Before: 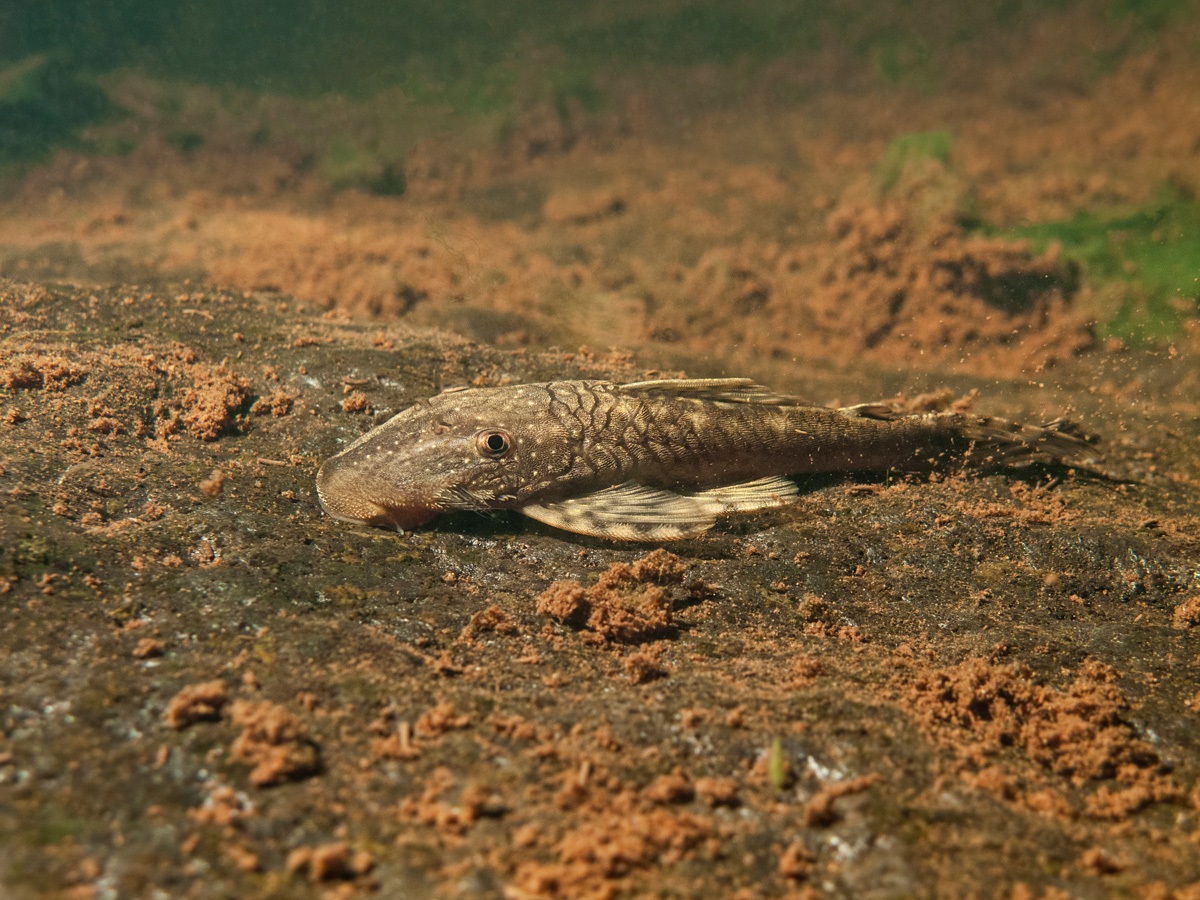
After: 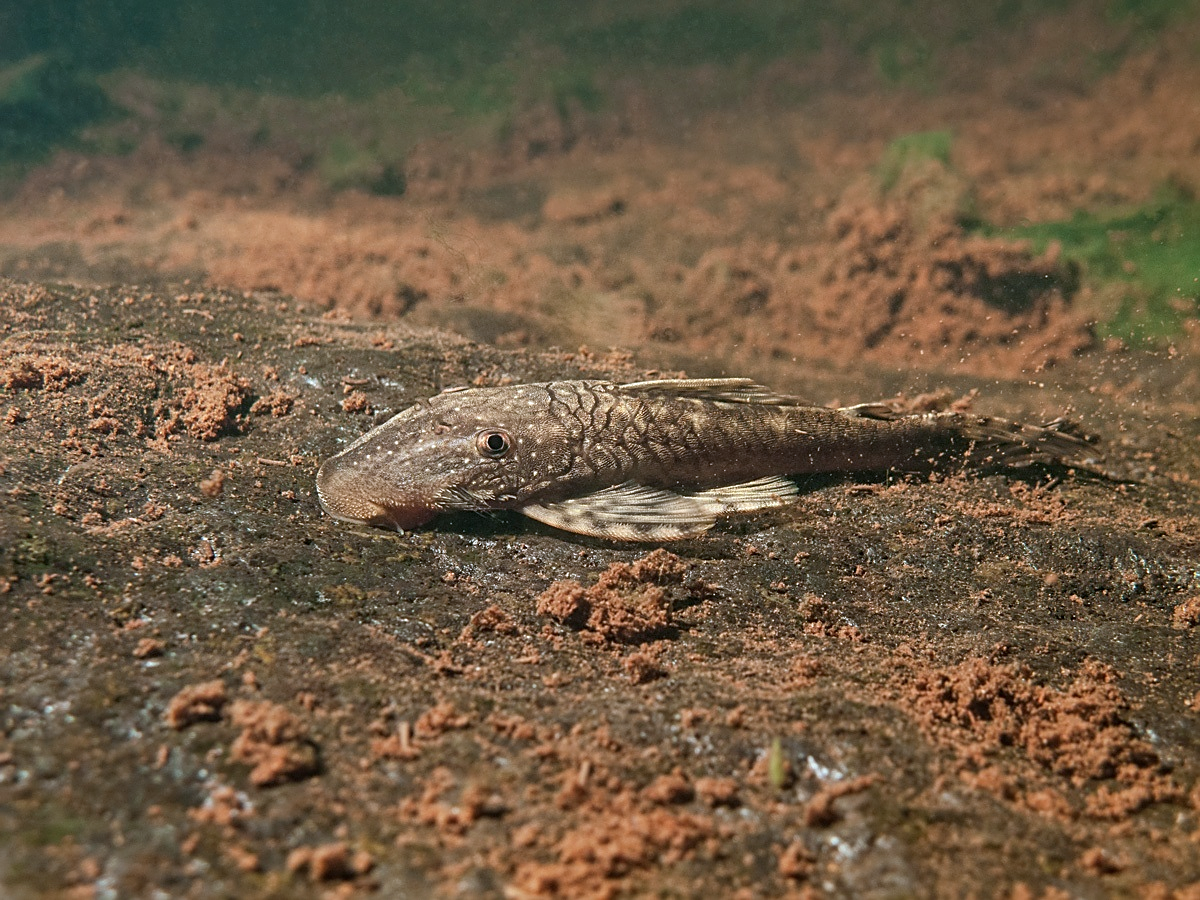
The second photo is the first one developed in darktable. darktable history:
color correction: highlights a* -2.21, highlights b* -18.63
sharpen: on, module defaults
